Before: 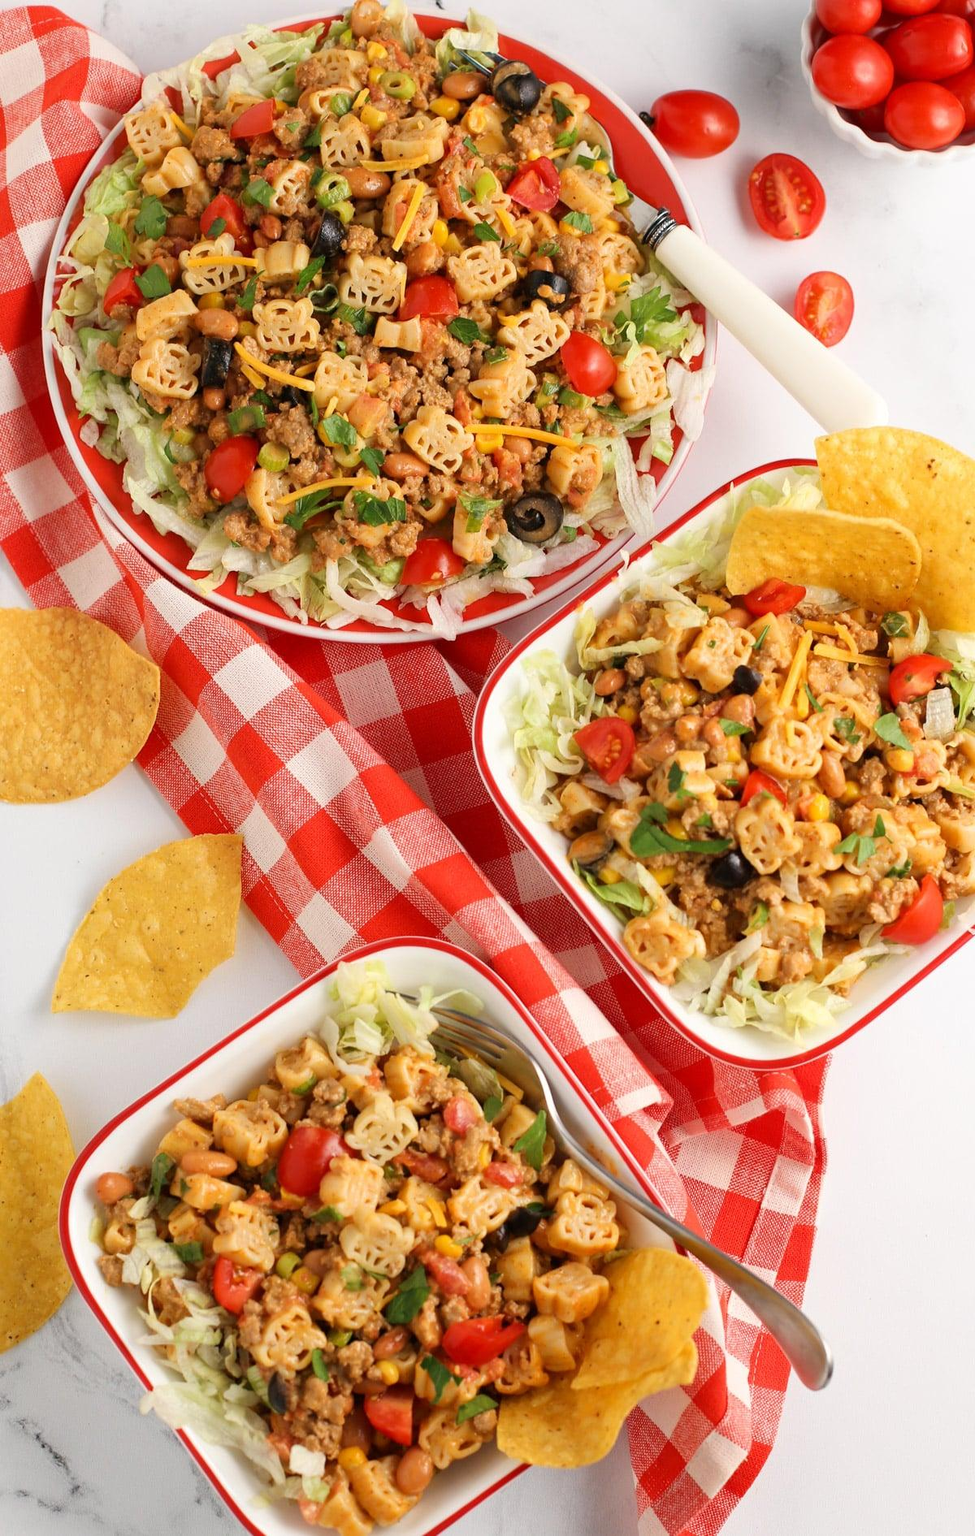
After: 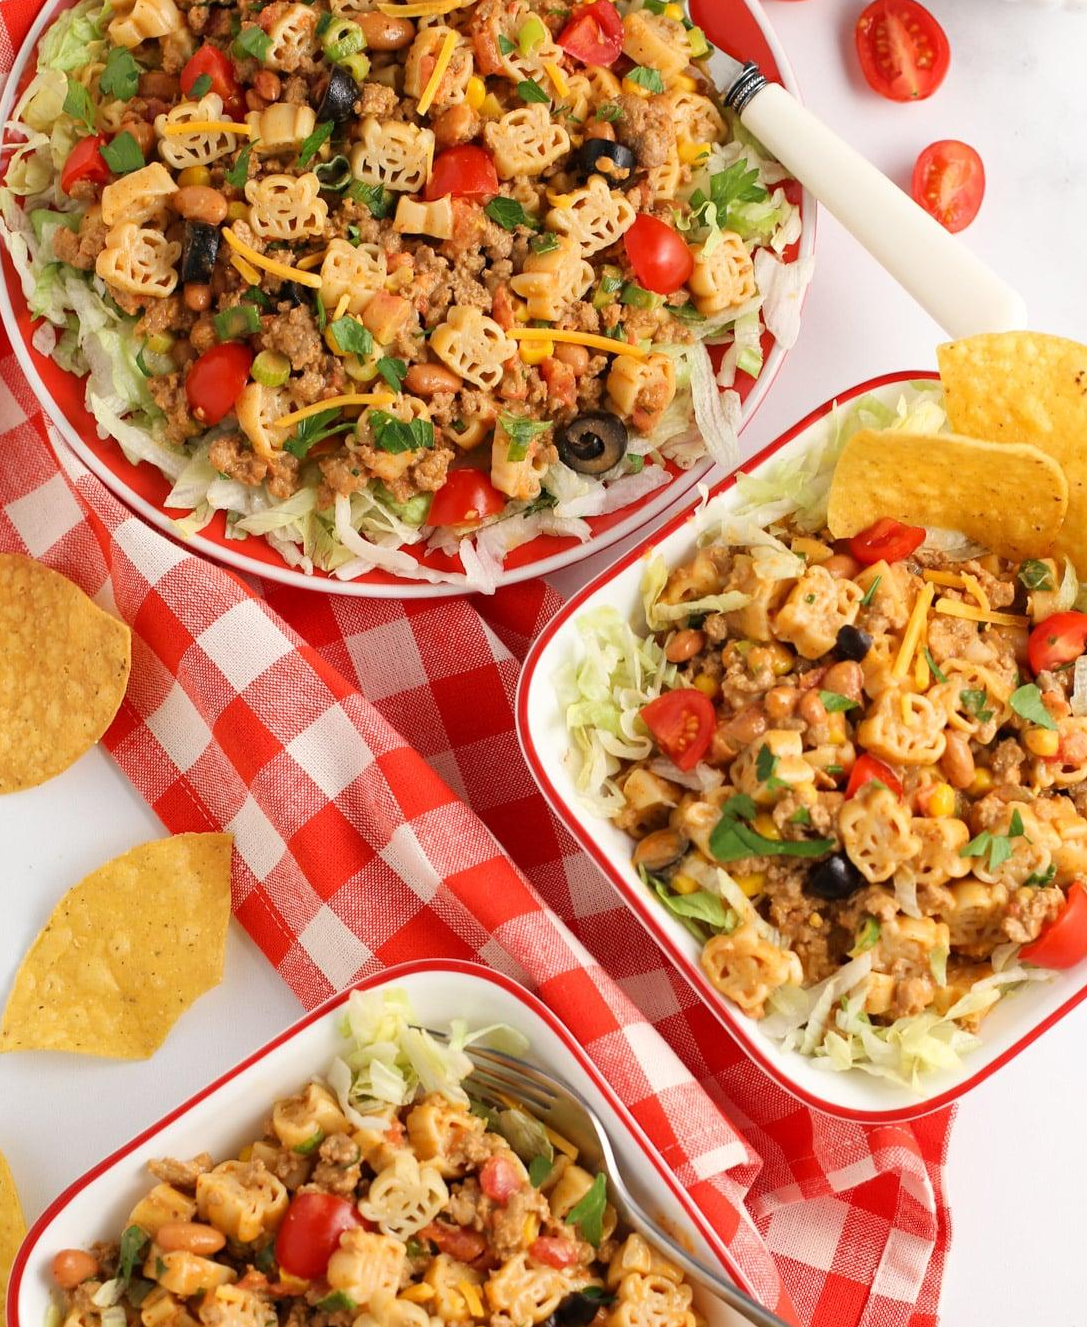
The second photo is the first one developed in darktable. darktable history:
crop: left 5.573%, top 10.302%, right 3.818%, bottom 19.471%
